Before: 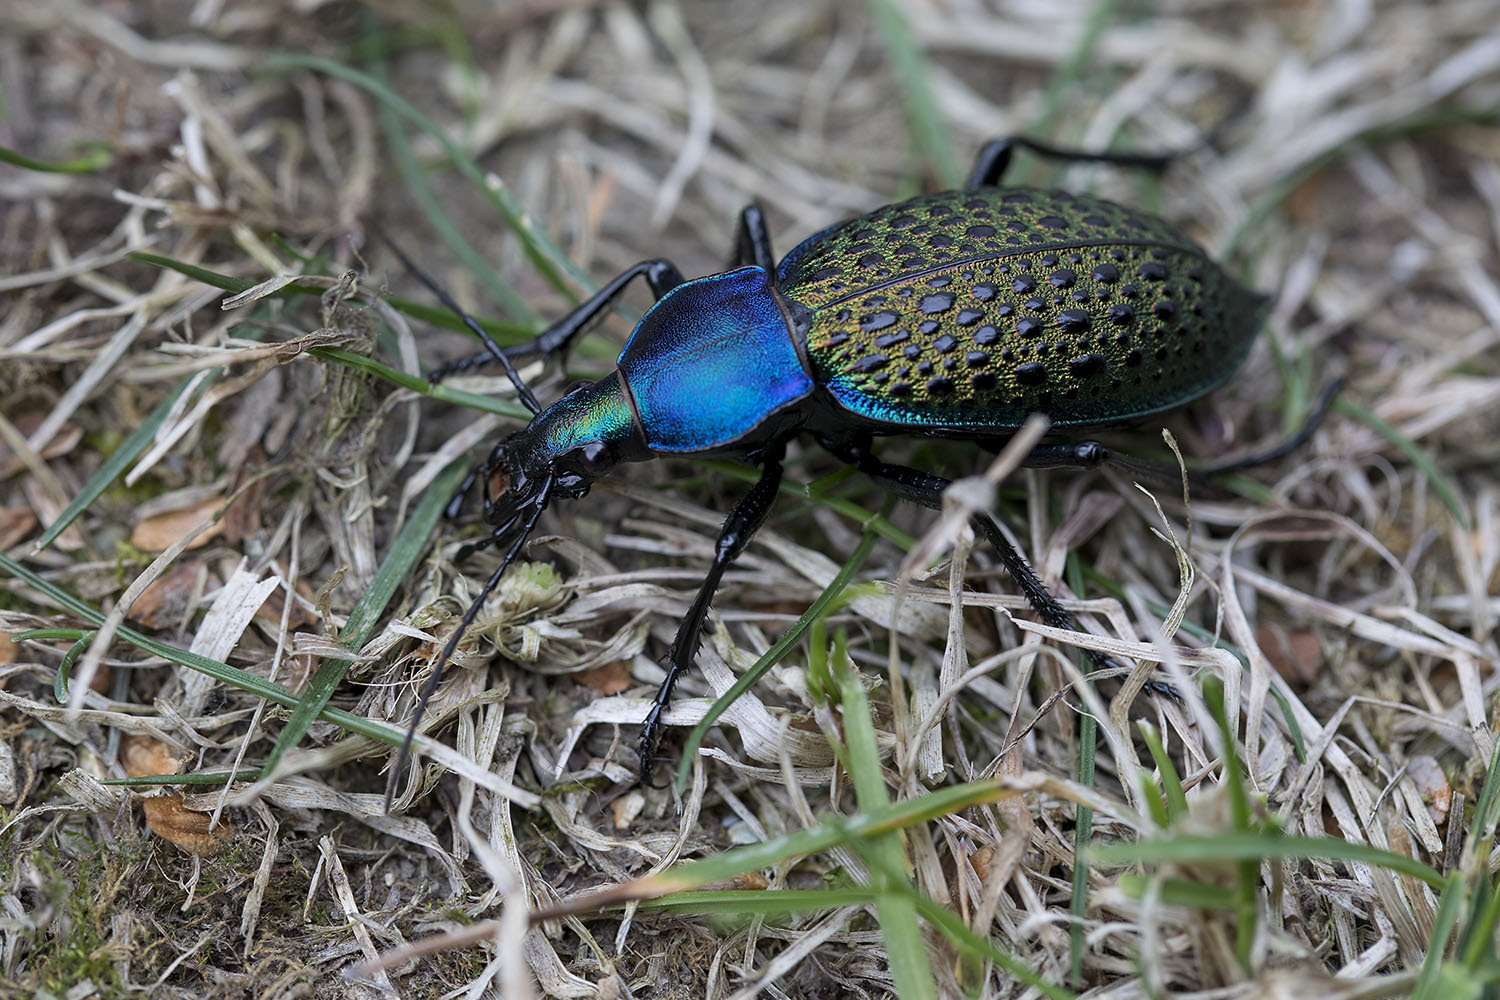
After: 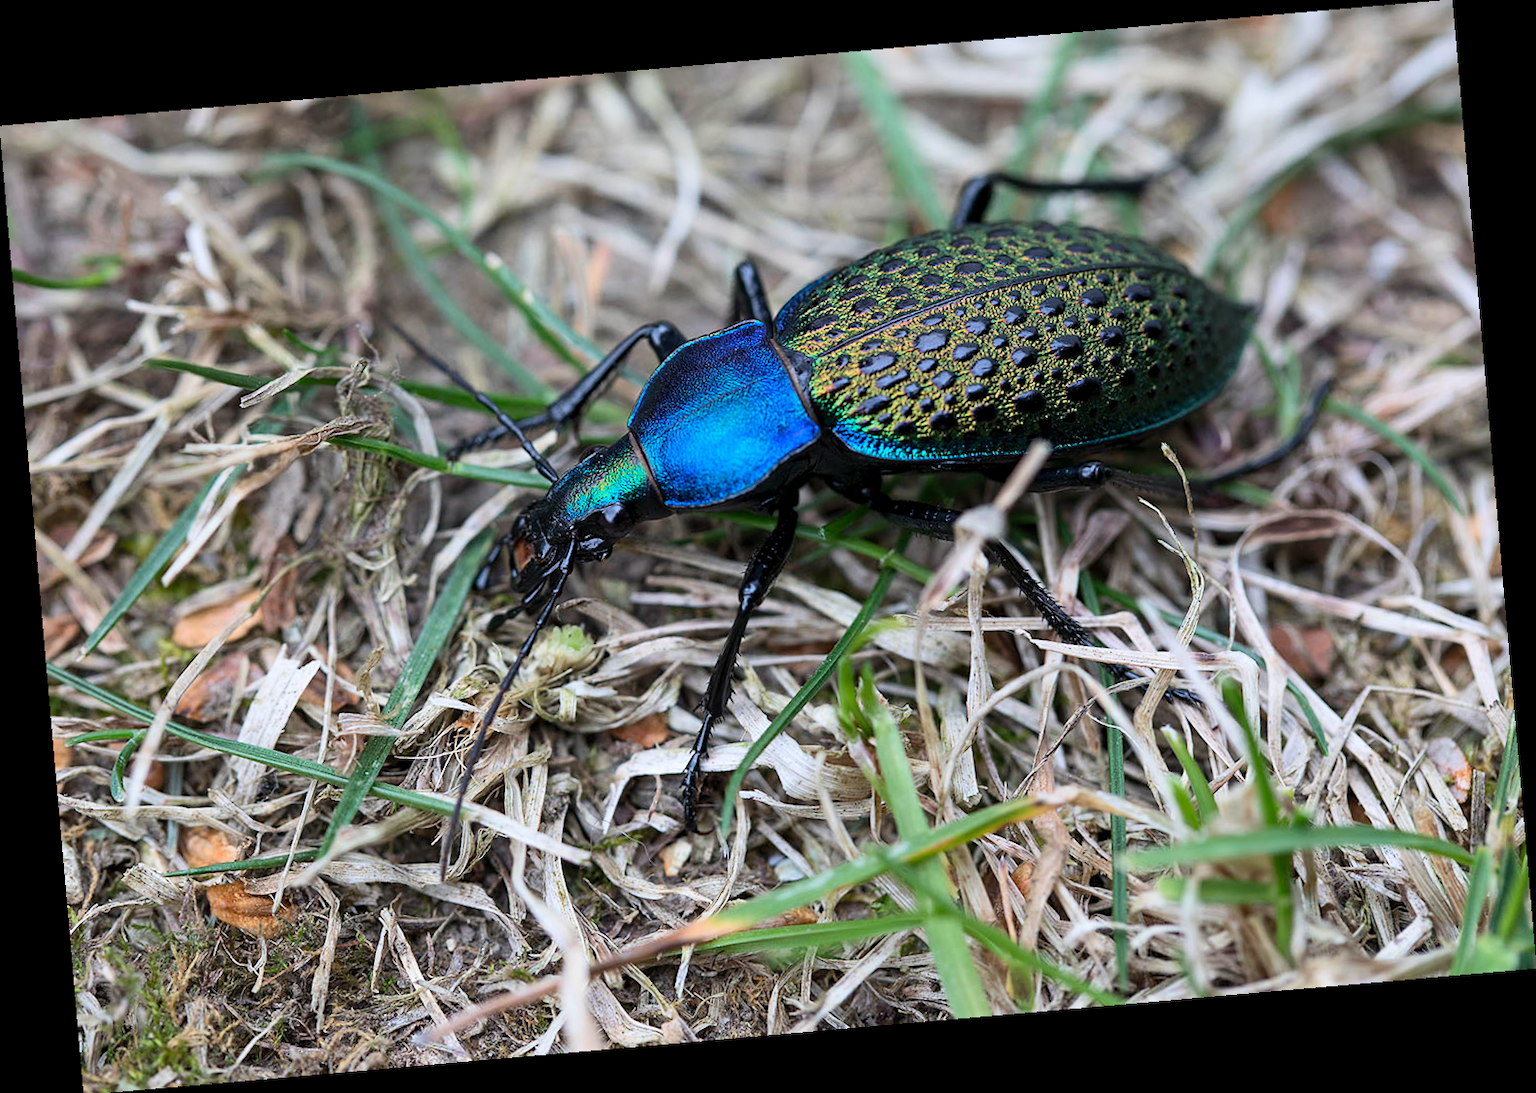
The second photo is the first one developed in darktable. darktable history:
rotate and perspective: rotation -4.98°, automatic cropping off
contrast brightness saturation: contrast 0.2, brightness 0.16, saturation 0.22
